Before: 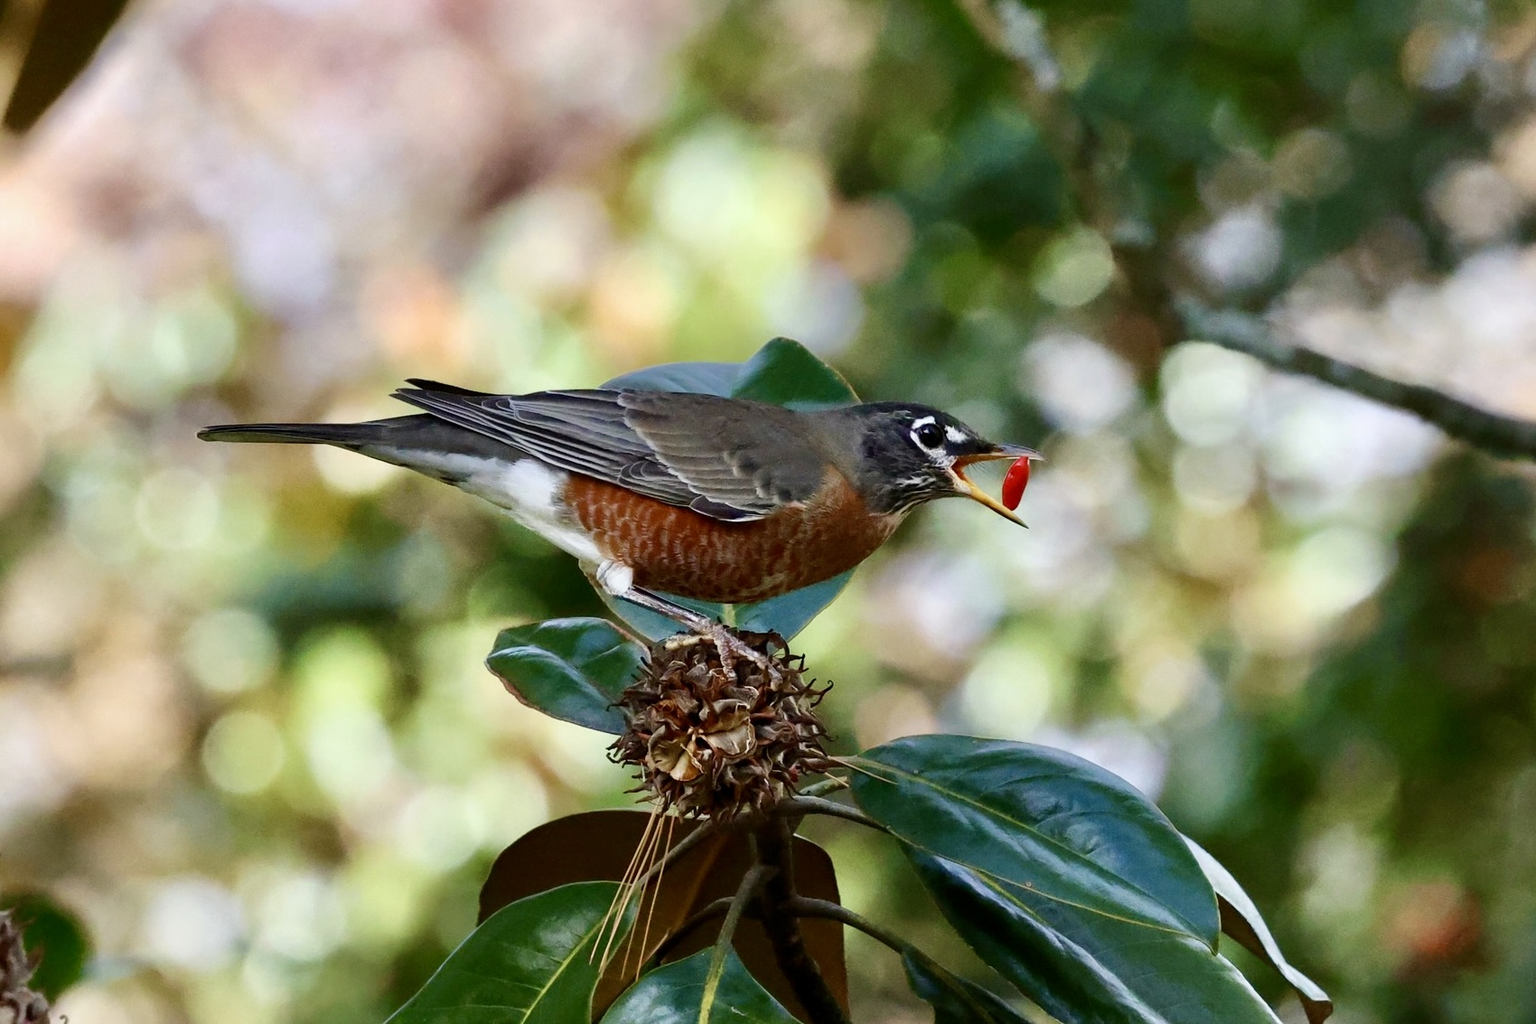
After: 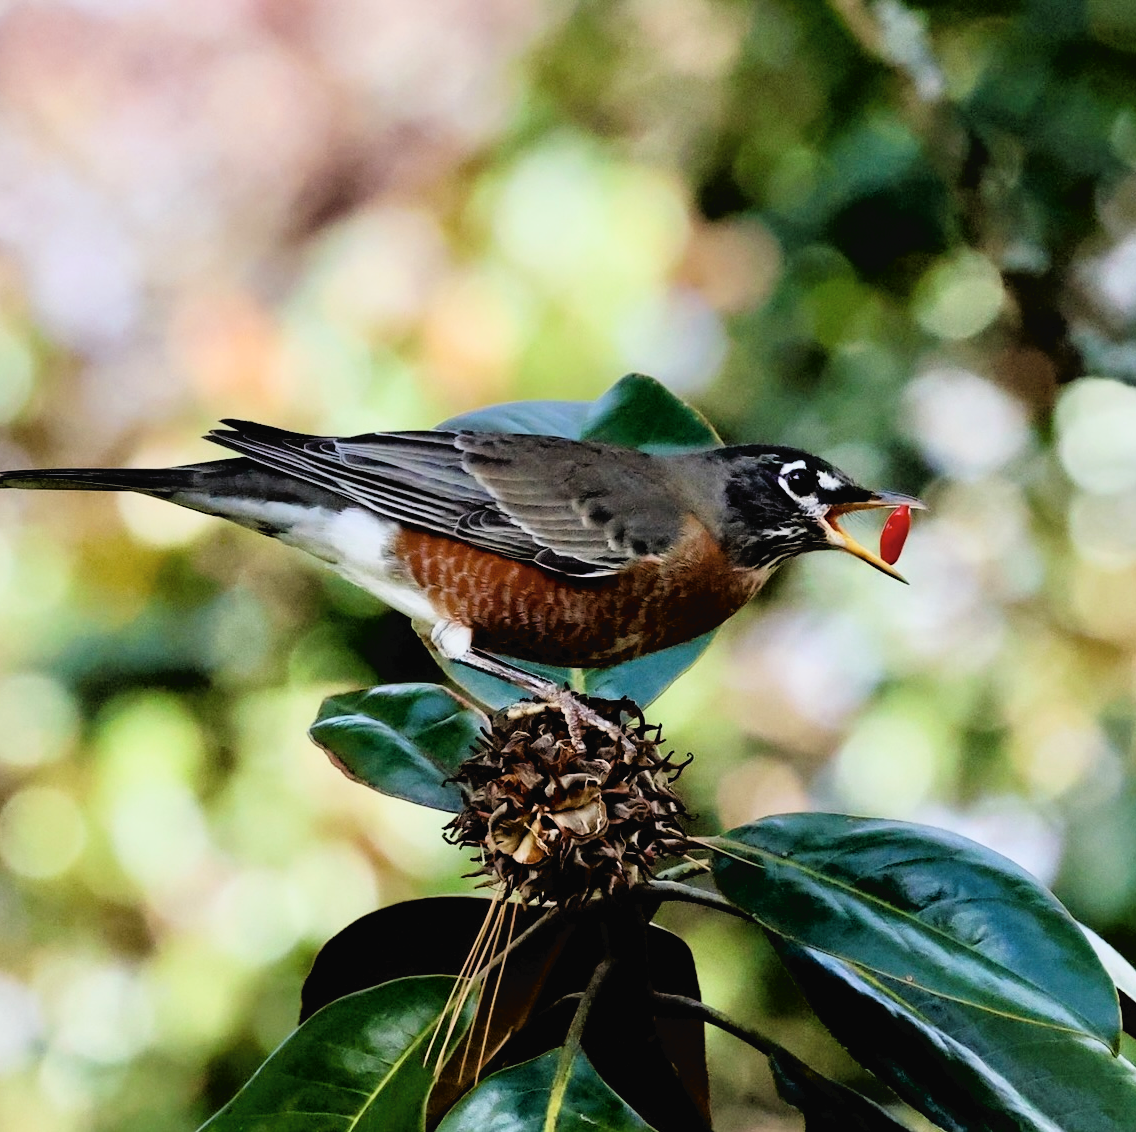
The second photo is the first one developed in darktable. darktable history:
crop and rotate: left 13.551%, right 19.582%
tone curve: curves: ch0 [(0, 0) (0.003, 0.032) (0.011, 0.033) (0.025, 0.036) (0.044, 0.046) (0.069, 0.069) (0.1, 0.108) (0.136, 0.157) (0.177, 0.208) (0.224, 0.256) (0.277, 0.313) (0.335, 0.379) (0.399, 0.444) (0.468, 0.514) (0.543, 0.595) (0.623, 0.687) (0.709, 0.772) (0.801, 0.854) (0.898, 0.933) (1, 1)], color space Lab, independent channels, preserve colors none
filmic rgb: black relative exposure -3.91 EV, white relative exposure 3.13 EV, hardness 2.87
color zones: curves: ch0 [(0.068, 0.464) (0.25, 0.5) (0.48, 0.508) (0.75, 0.536) (0.886, 0.476) (0.967, 0.456)]; ch1 [(0.066, 0.456) (0.25, 0.5) (0.616, 0.508) (0.746, 0.56) (0.934, 0.444)]
